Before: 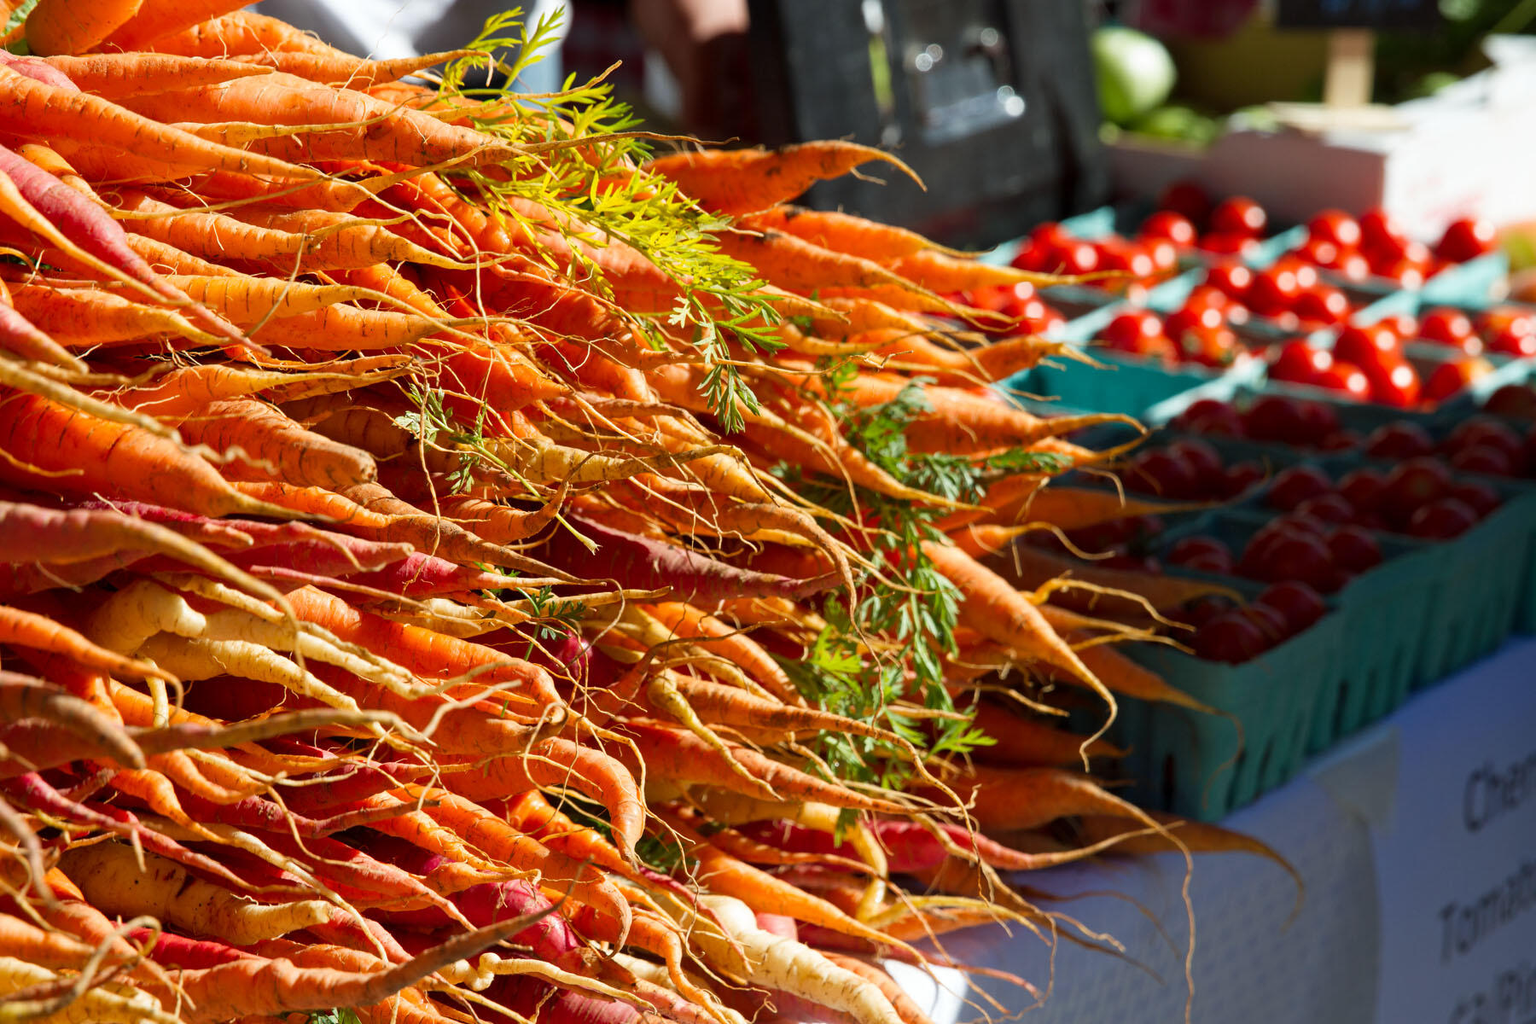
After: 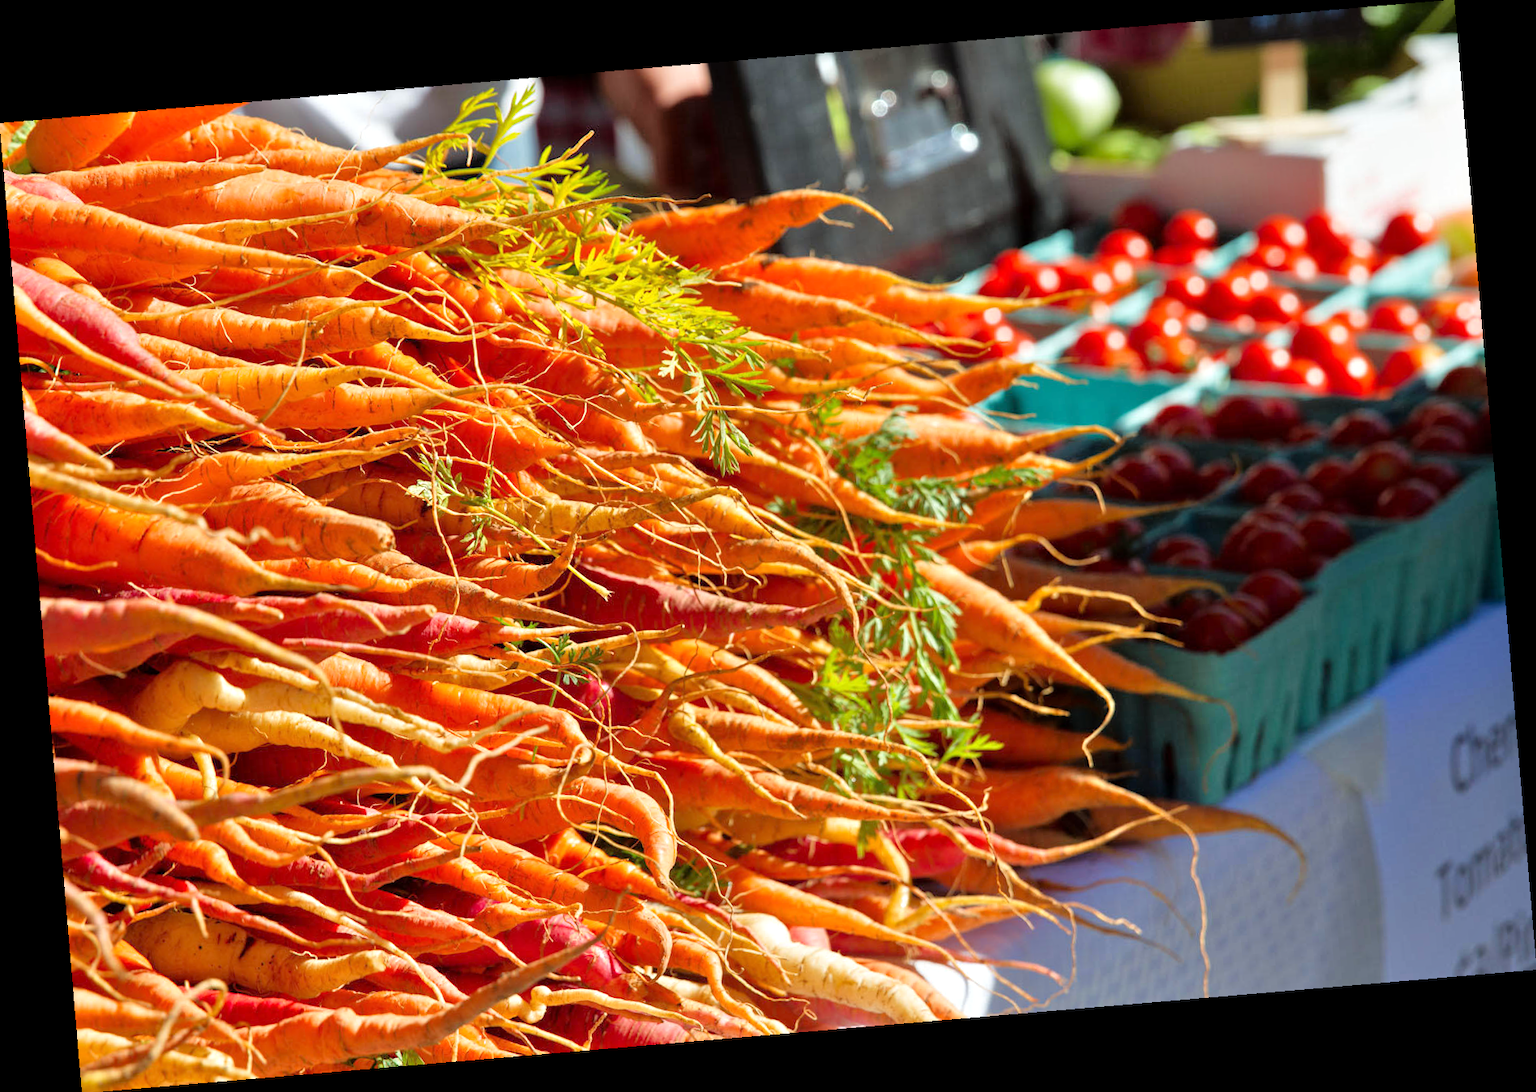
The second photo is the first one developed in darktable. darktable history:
rotate and perspective: rotation -4.86°, automatic cropping off
tone equalizer: -7 EV 0.15 EV, -6 EV 0.6 EV, -5 EV 1.15 EV, -4 EV 1.33 EV, -3 EV 1.15 EV, -2 EV 0.6 EV, -1 EV 0.15 EV, mask exposure compensation -0.5 EV
